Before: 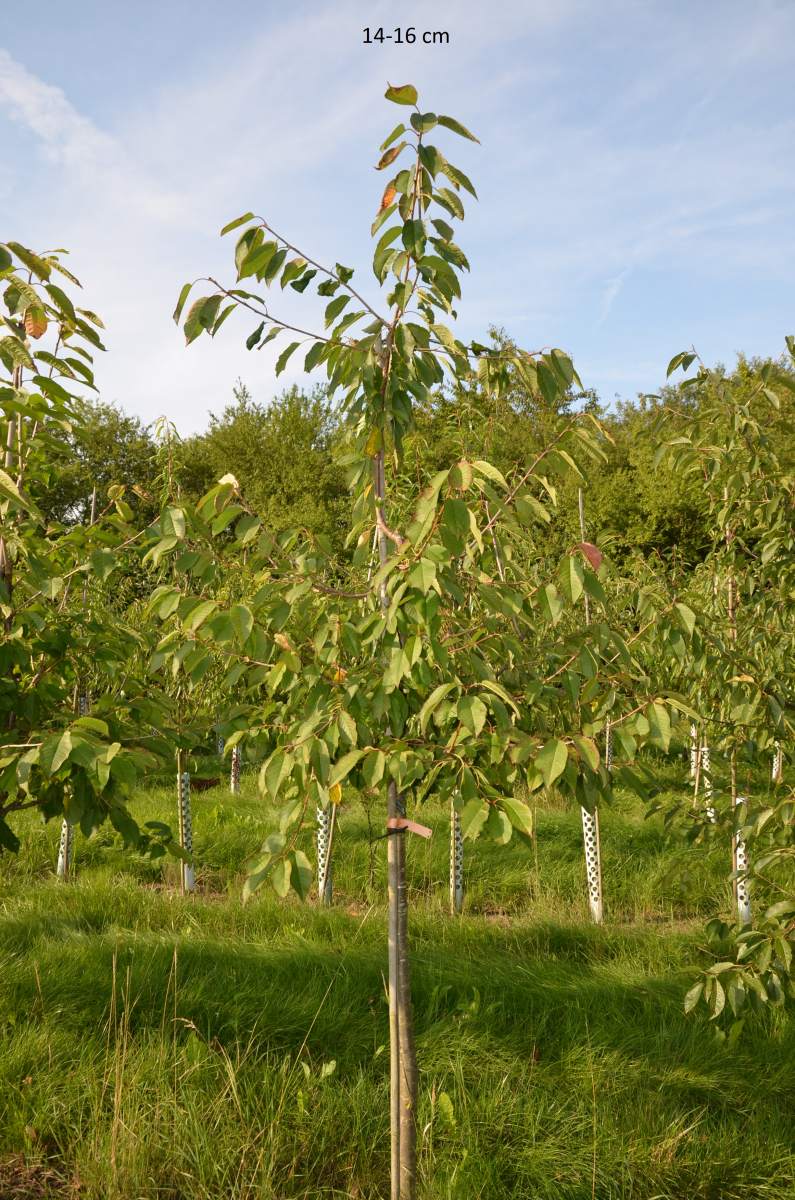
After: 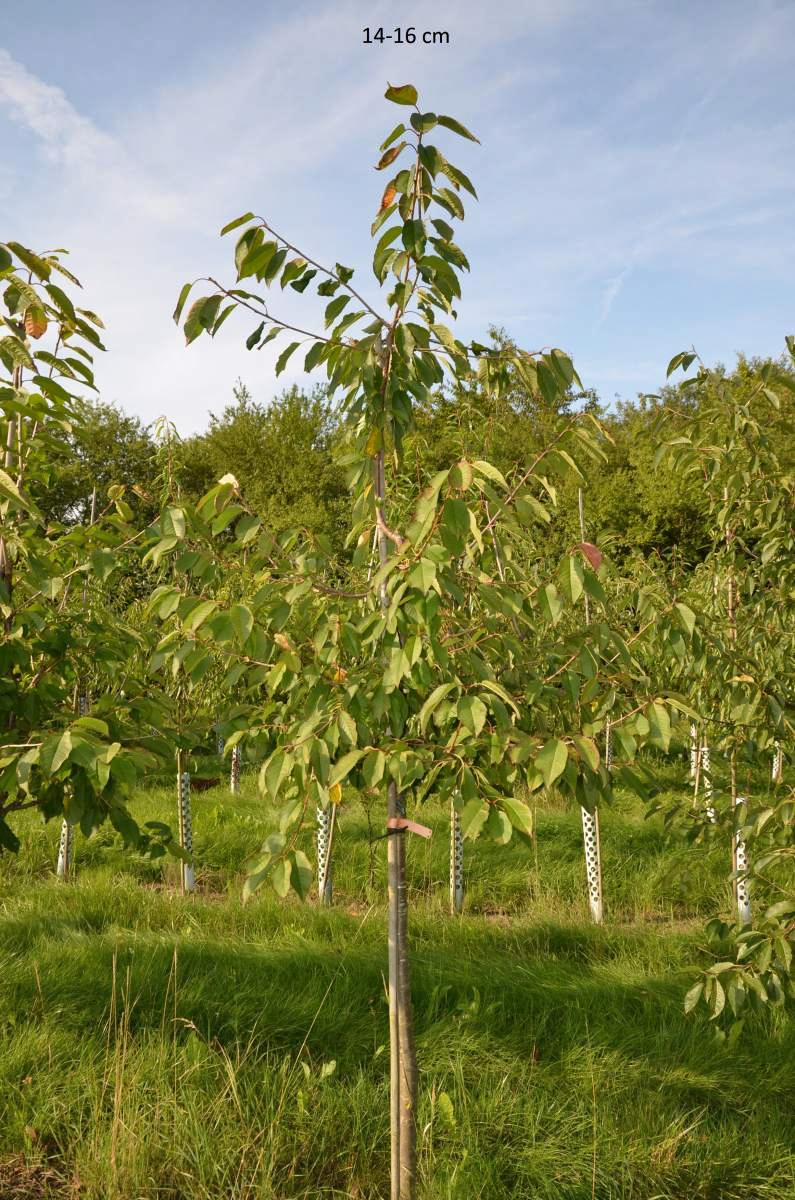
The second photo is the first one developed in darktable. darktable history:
shadows and highlights: radius 266.95, soften with gaussian
